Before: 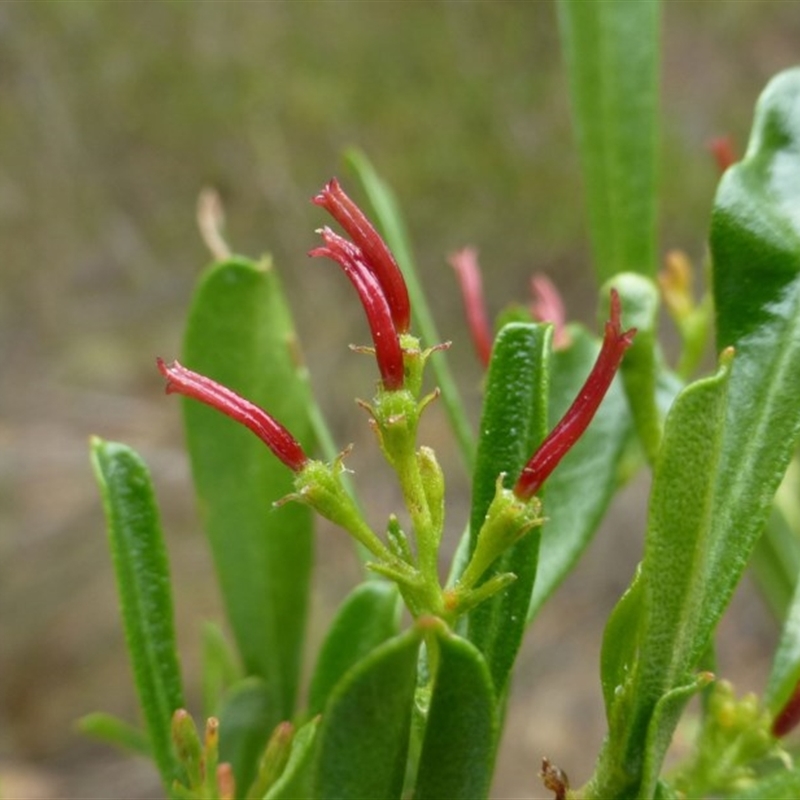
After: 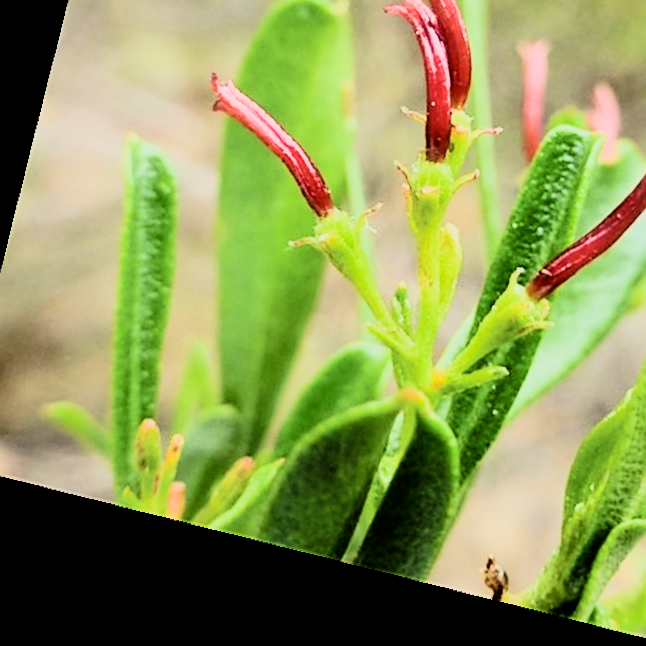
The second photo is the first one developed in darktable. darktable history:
rgb curve: curves: ch0 [(0, 0) (0.21, 0.15) (0.24, 0.21) (0.5, 0.75) (0.75, 0.96) (0.89, 0.99) (1, 1)]; ch1 [(0, 0.02) (0.21, 0.13) (0.25, 0.2) (0.5, 0.67) (0.75, 0.9) (0.89, 0.97) (1, 1)]; ch2 [(0, 0.02) (0.21, 0.13) (0.25, 0.2) (0.5, 0.67) (0.75, 0.9) (0.89, 0.97) (1, 1)], compensate middle gray true
sharpen: on, module defaults
crop and rotate: angle -0.82°, left 3.85%, top 31.828%, right 27.992%
filmic rgb: black relative exposure -5 EV, hardness 2.88, contrast 1.5
rotate and perspective: rotation 13.27°, automatic cropping off
